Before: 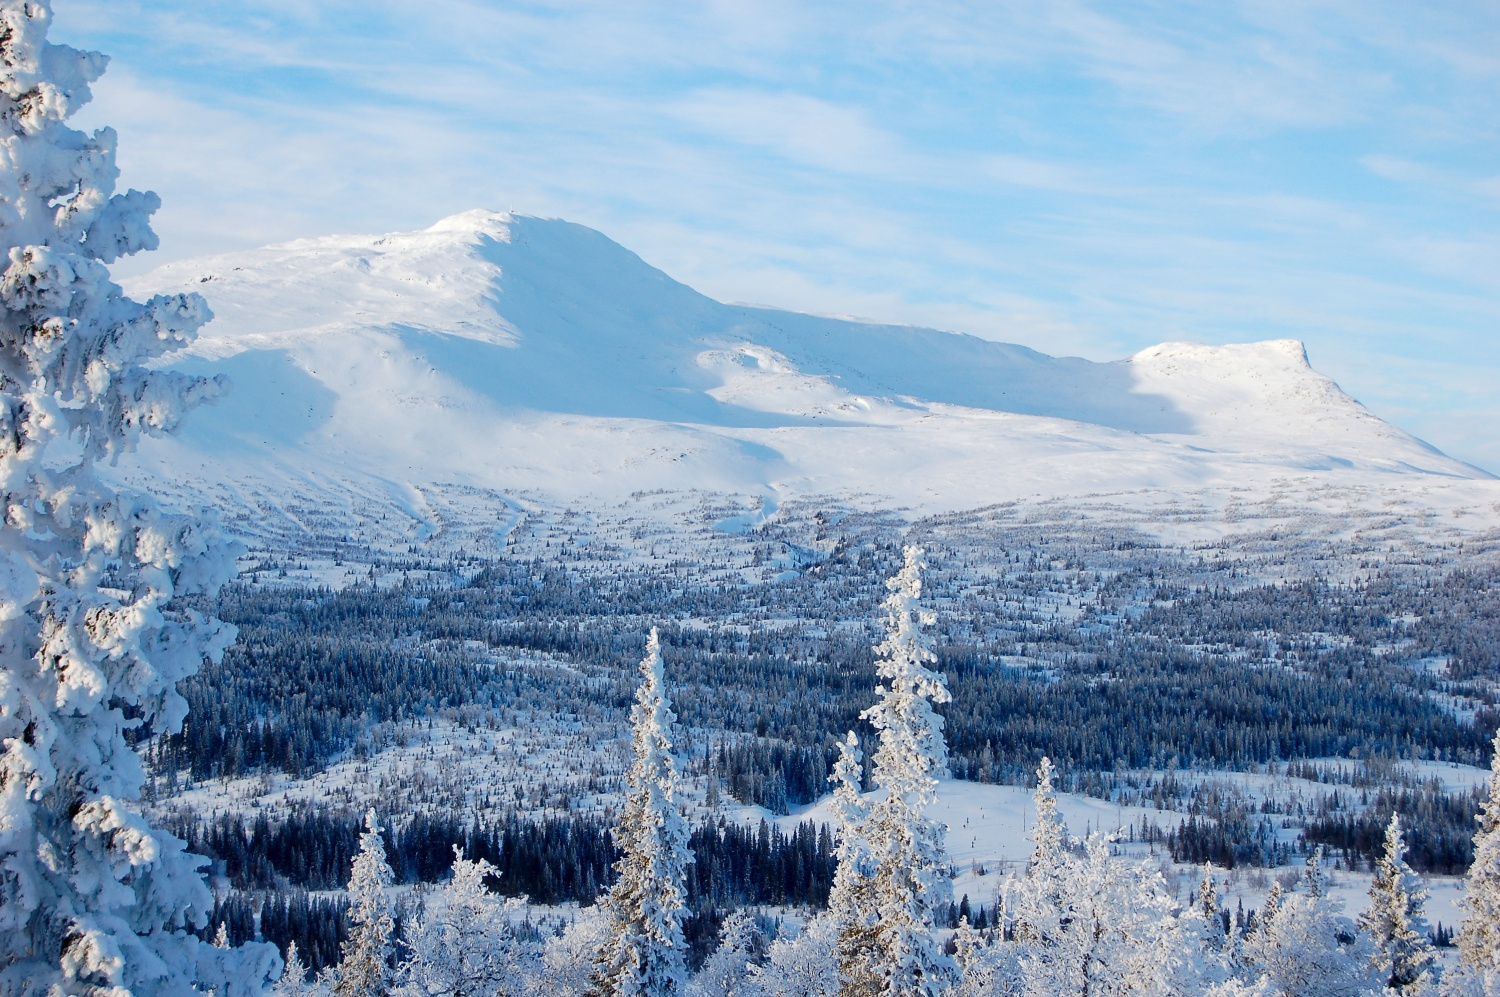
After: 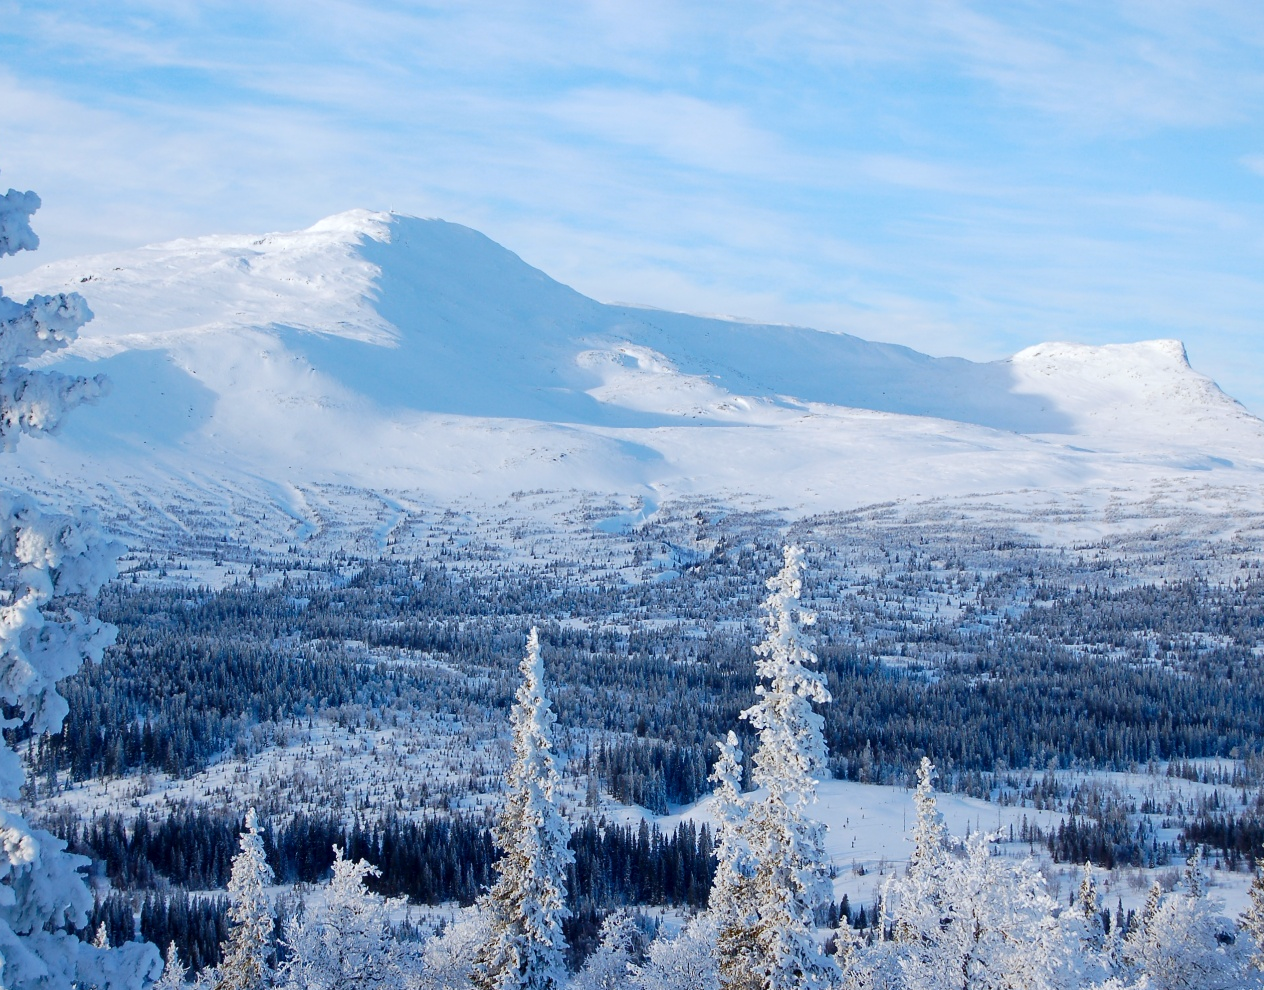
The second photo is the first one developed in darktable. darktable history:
crop: left 8.026%, right 7.374%
white balance: red 0.976, blue 1.04
